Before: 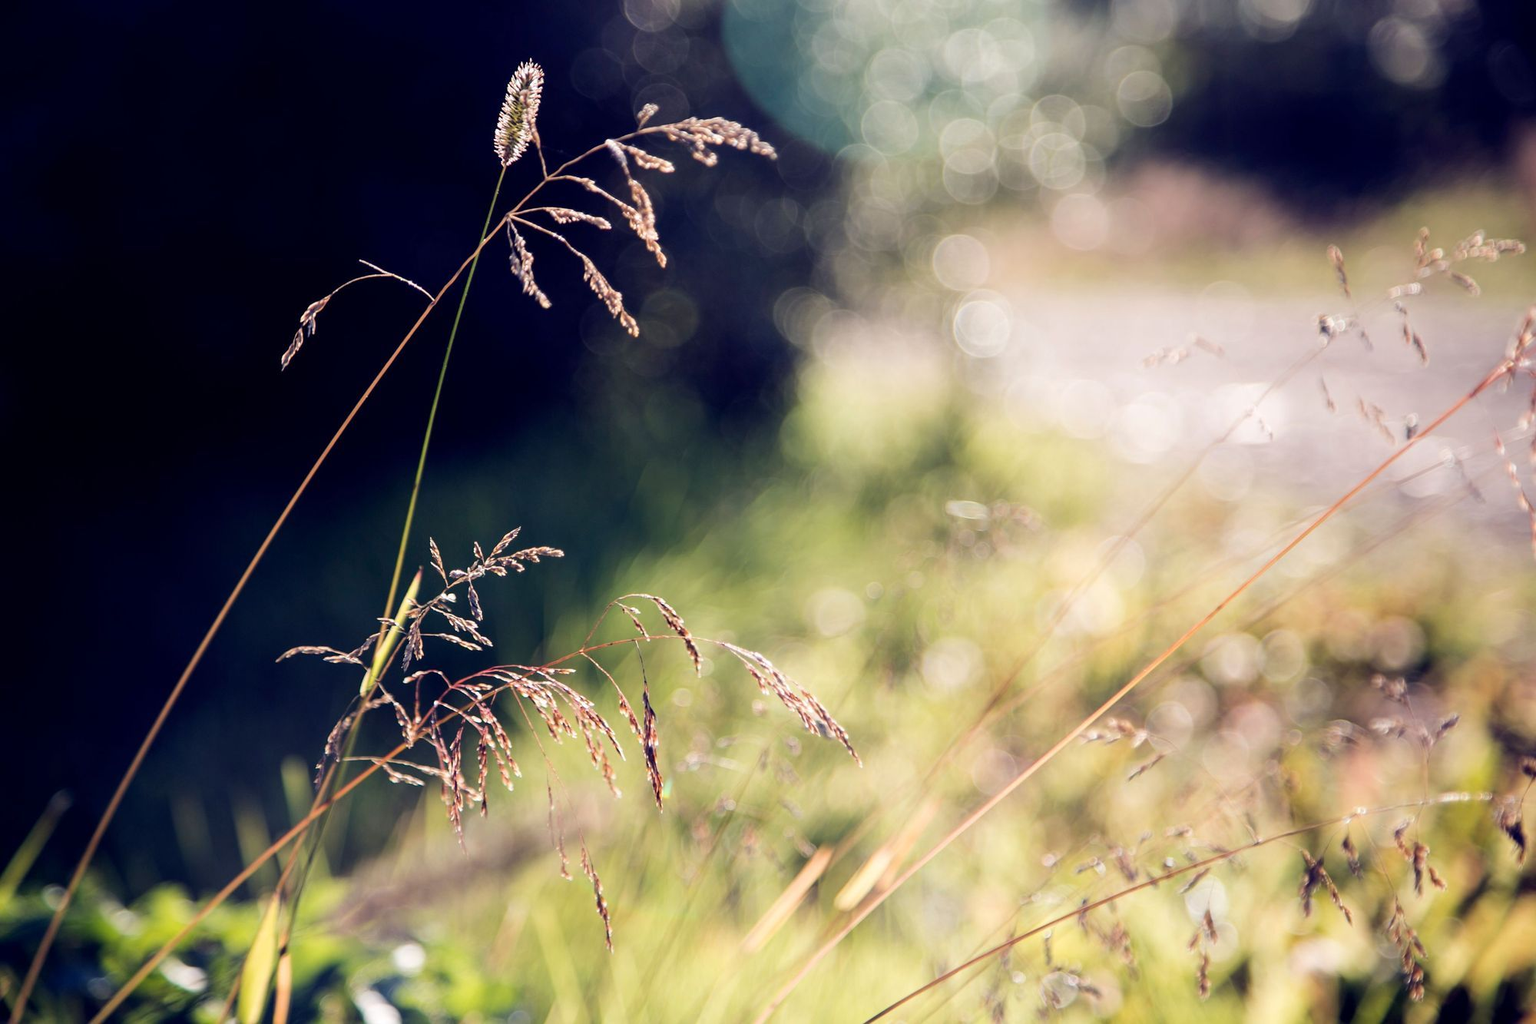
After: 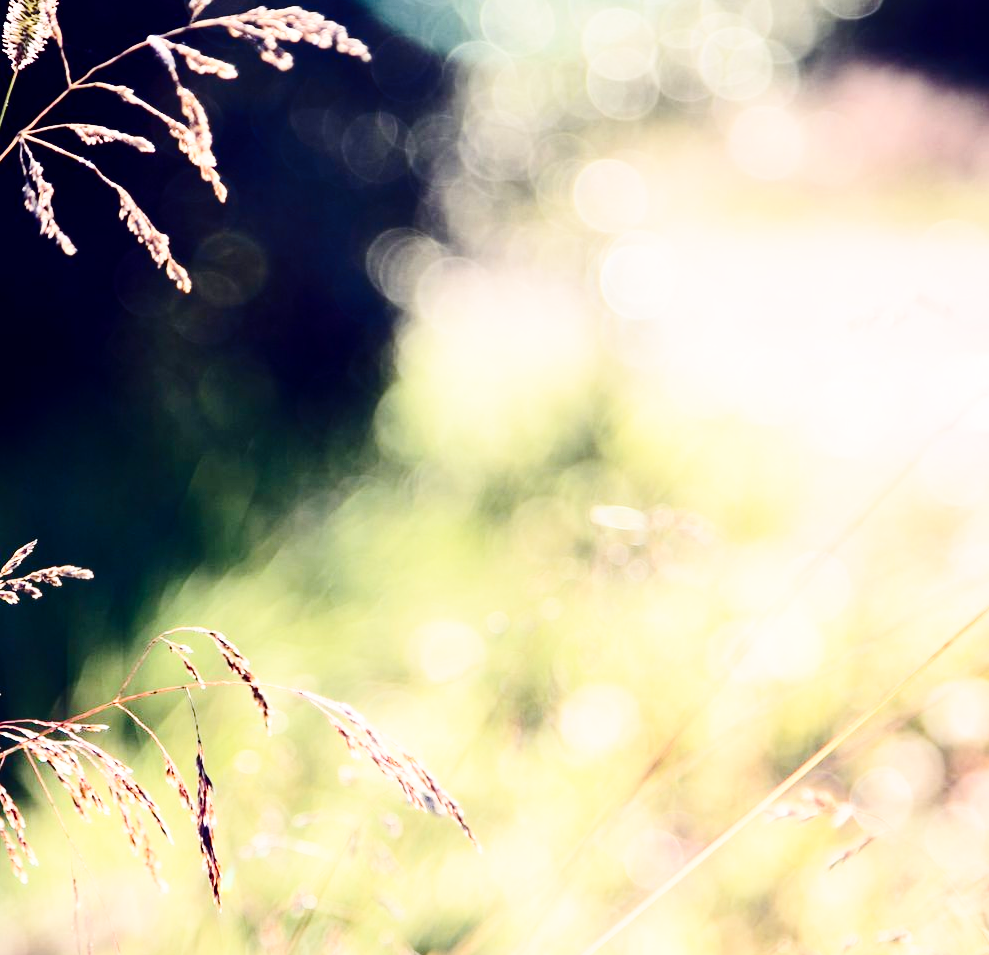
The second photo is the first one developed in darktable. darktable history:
crop: left 32.077%, top 10.986%, right 18.435%, bottom 17.329%
base curve: curves: ch0 [(0, 0) (0.028, 0.03) (0.121, 0.232) (0.46, 0.748) (0.859, 0.968) (1, 1)], preserve colors none
contrast brightness saturation: contrast 0.295
